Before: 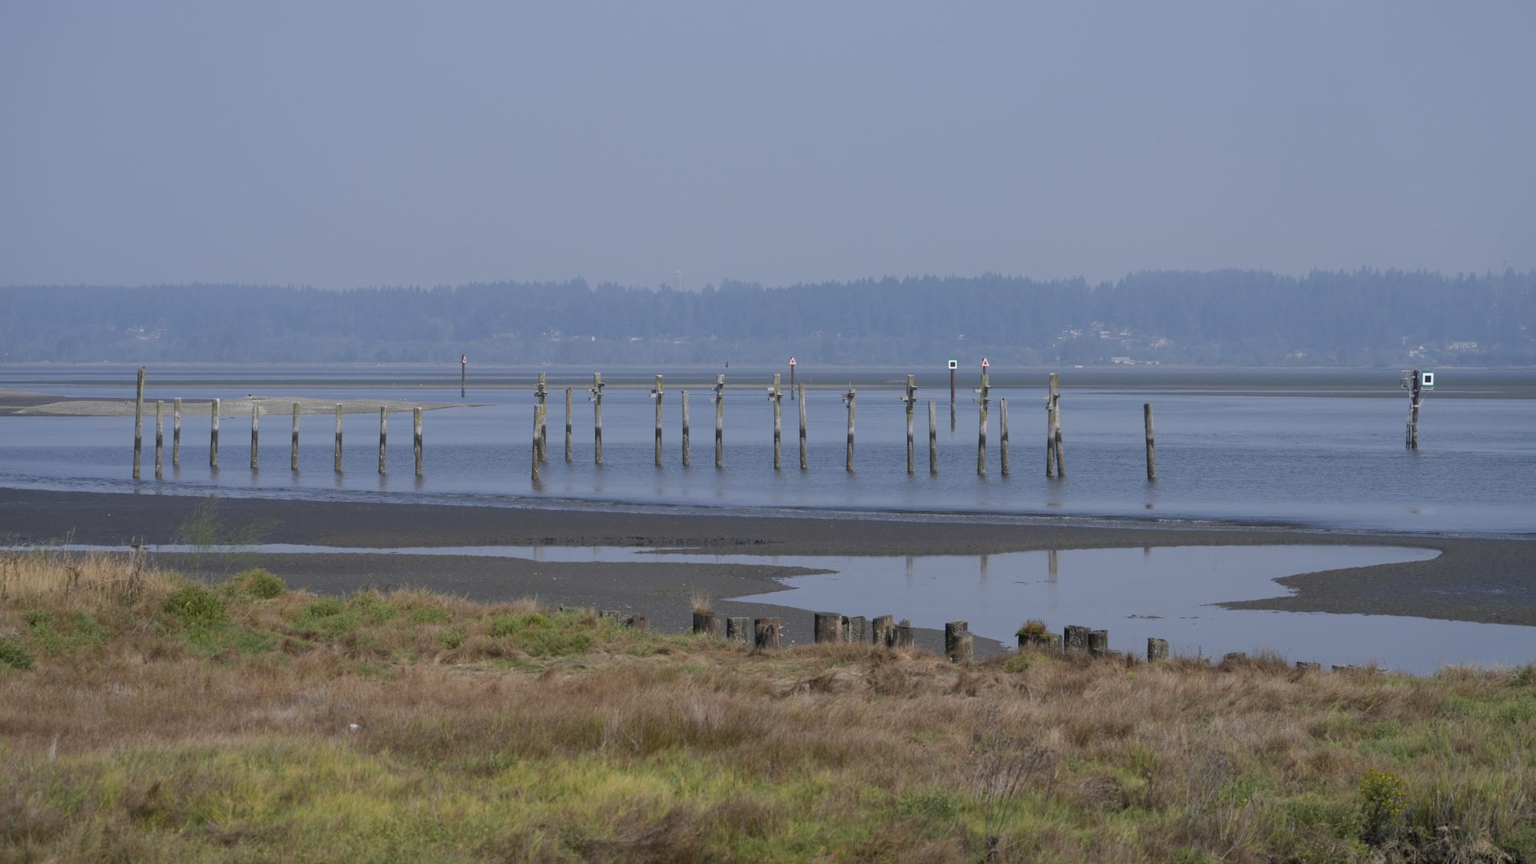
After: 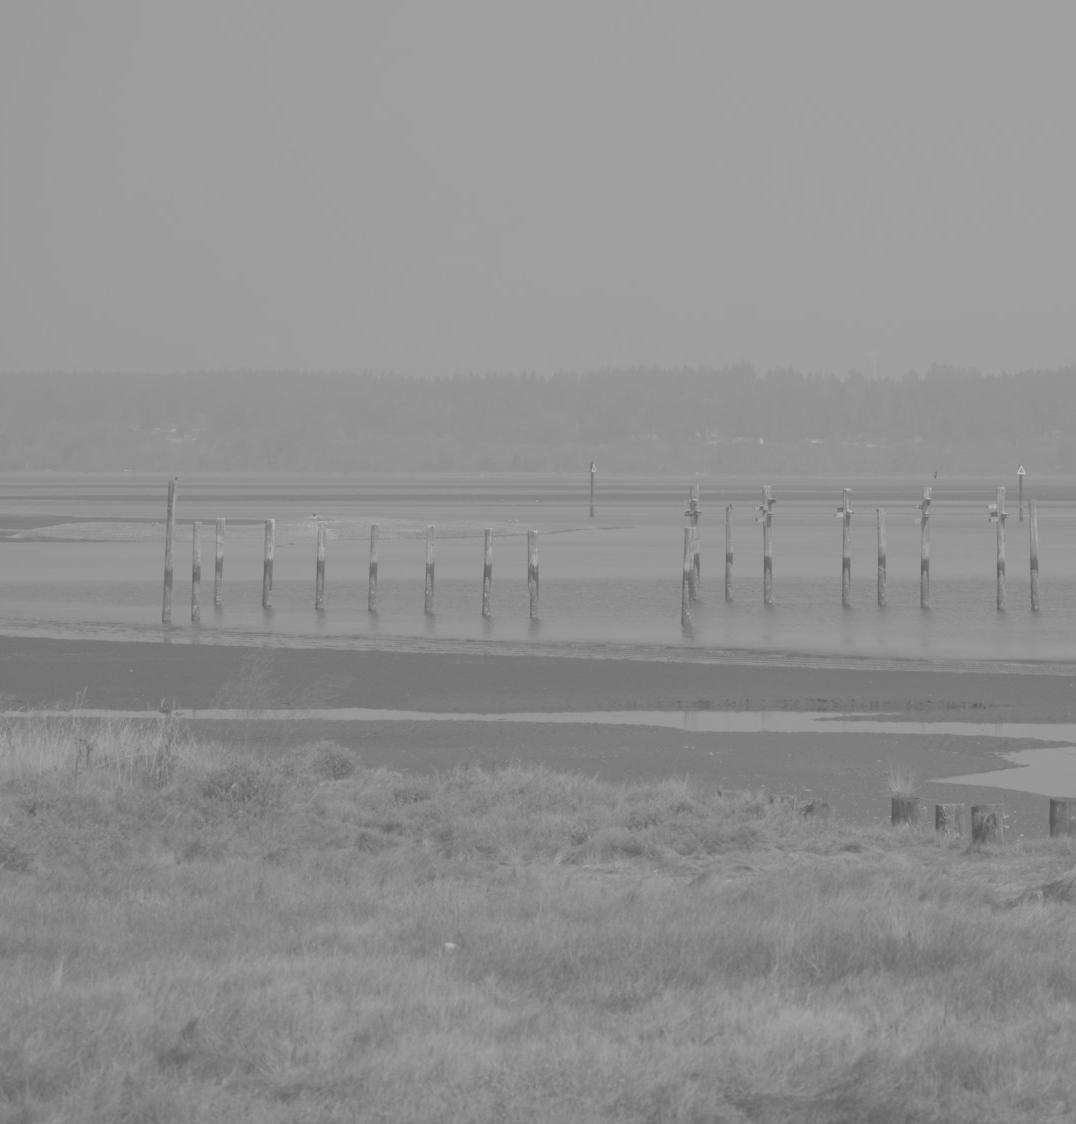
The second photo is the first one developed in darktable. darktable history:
colorize: hue 147.6°, saturation 65%, lightness 21.64%
crop: left 0.587%, right 45.588%, bottom 0.086%
color balance: output saturation 110%
monochrome: a -4.13, b 5.16, size 1
